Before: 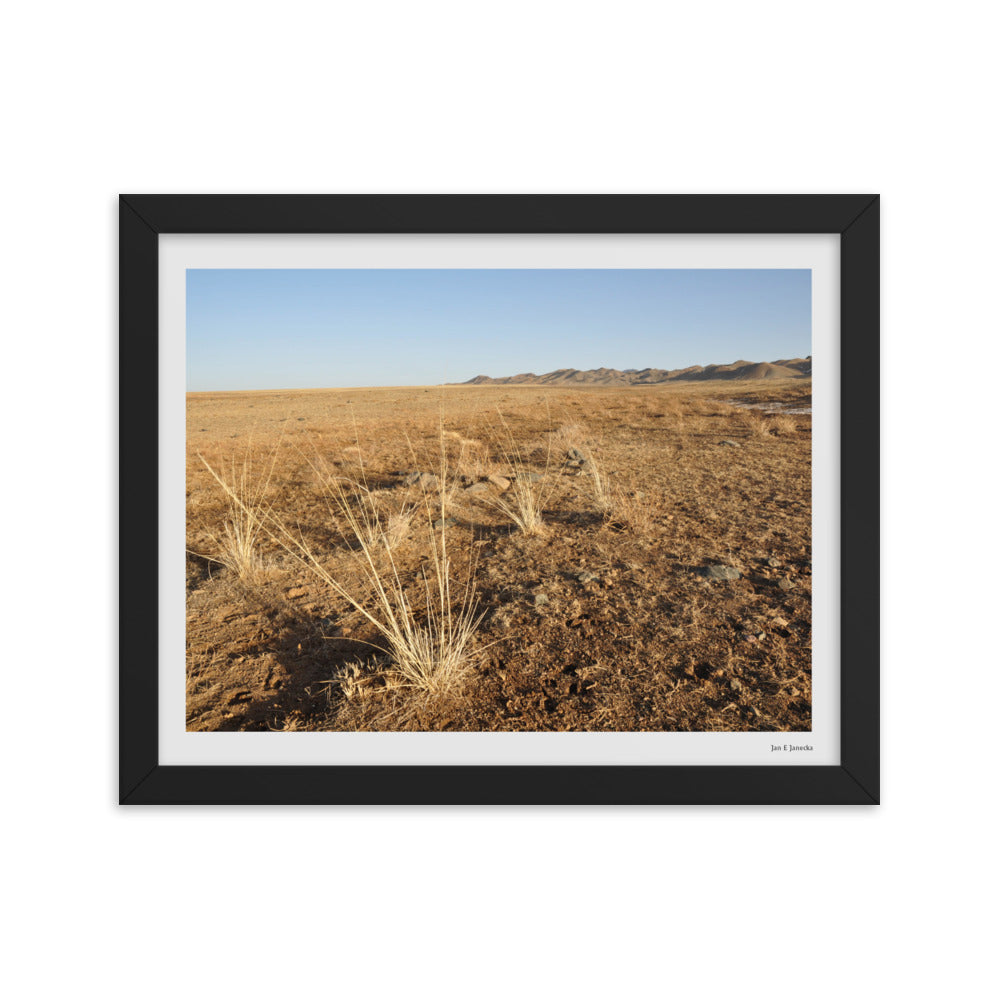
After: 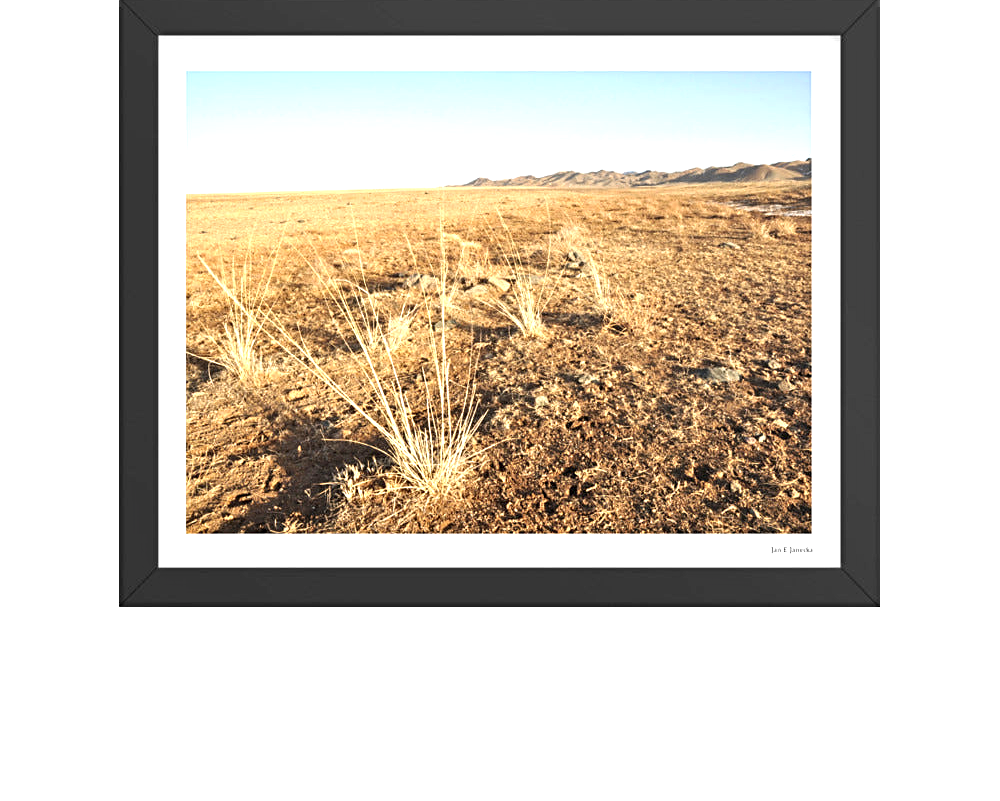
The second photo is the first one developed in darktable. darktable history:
exposure: black level correction 0, exposure 1.104 EV, compensate highlight preservation false
crop and rotate: top 19.875%
sharpen: radius 2.528, amount 0.323
contrast equalizer: y [[0.502, 0.517, 0.543, 0.576, 0.611, 0.631], [0.5 ×6], [0.5 ×6], [0 ×6], [0 ×6]], mix 0.274
